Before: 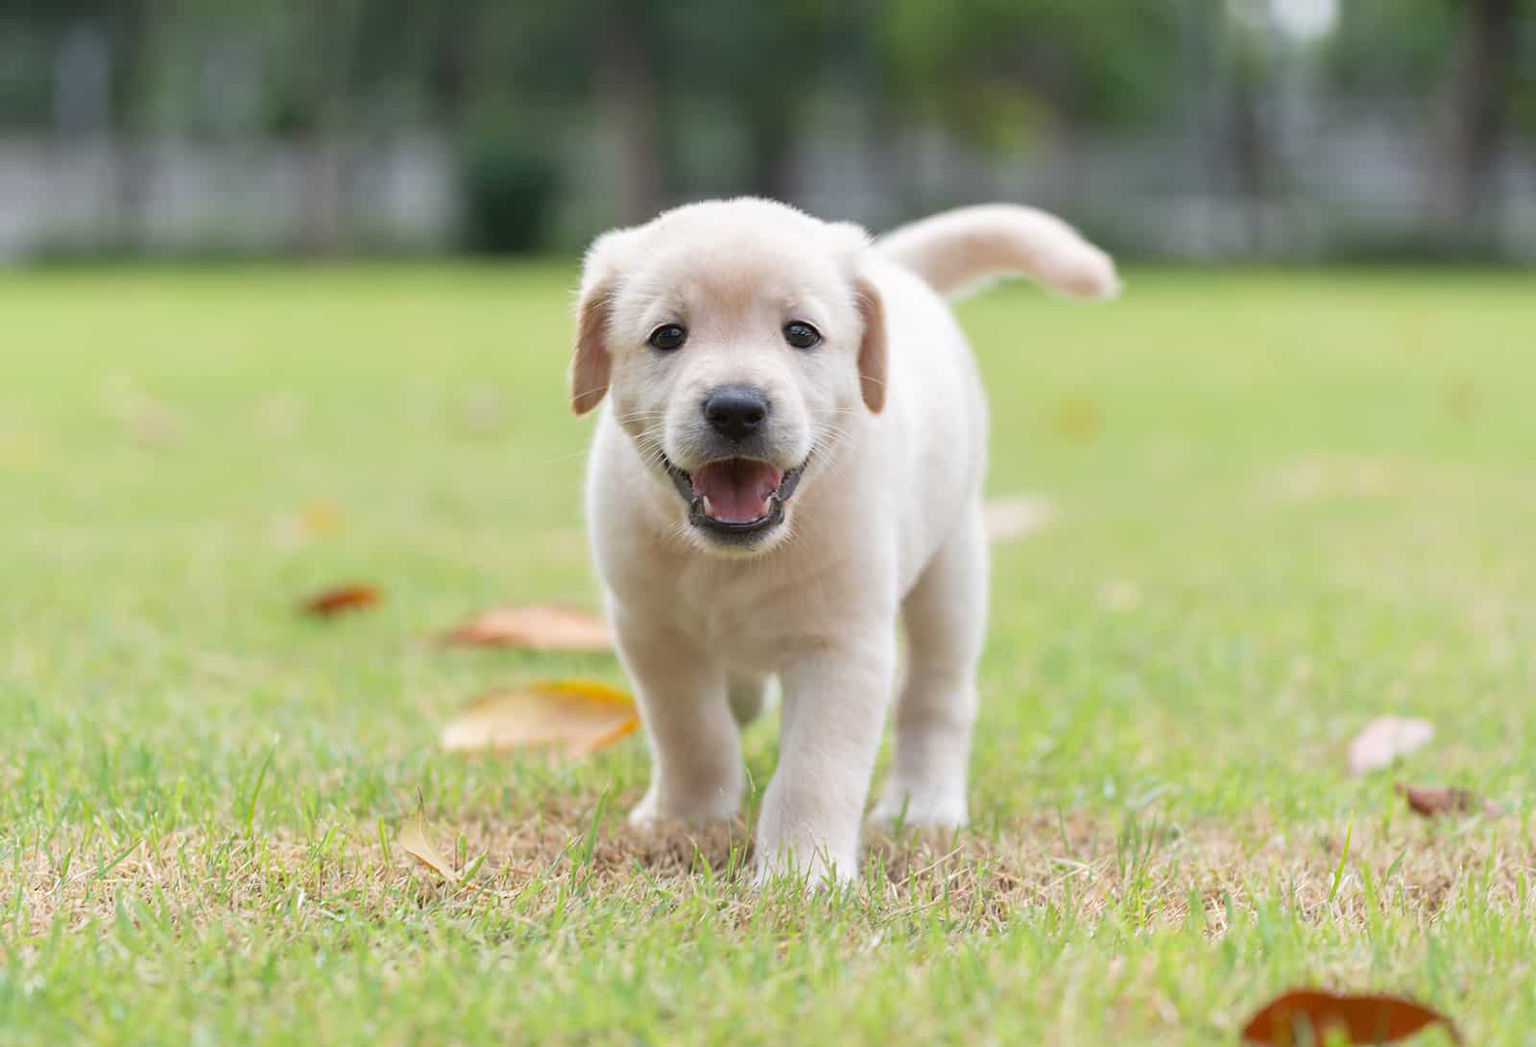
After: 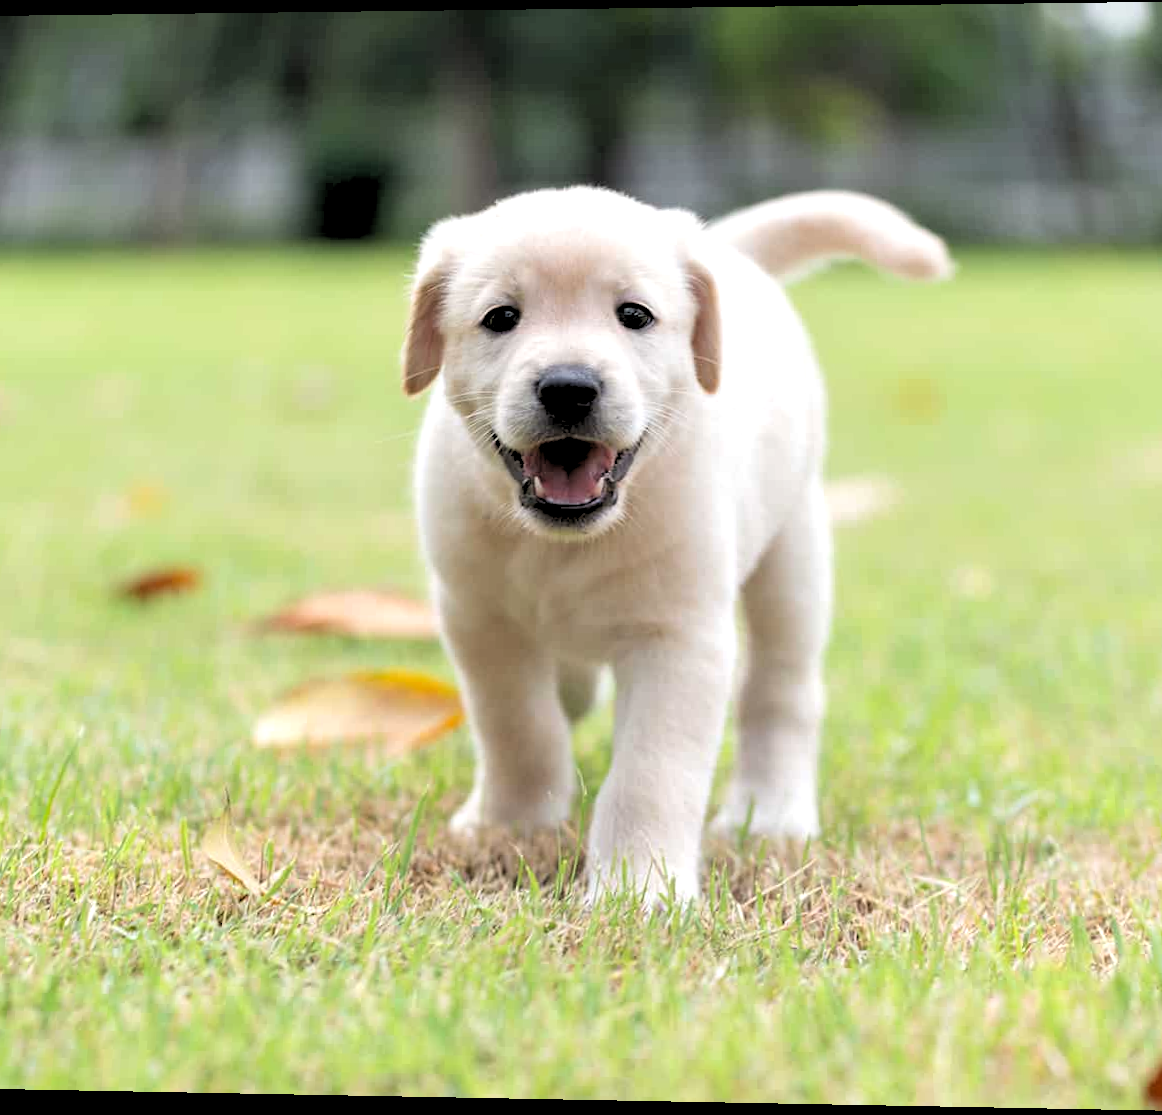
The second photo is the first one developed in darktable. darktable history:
exposure: black level correction 0.001, exposure 0.191 EV, compensate highlight preservation false
rotate and perspective: rotation 0.128°, lens shift (vertical) -0.181, lens shift (horizontal) -0.044, shear 0.001, automatic cropping off
crop and rotate: left 14.436%, right 18.898%
rgb levels: levels [[0.034, 0.472, 0.904], [0, 0.5, 1], [0, 0.5, 1]]
